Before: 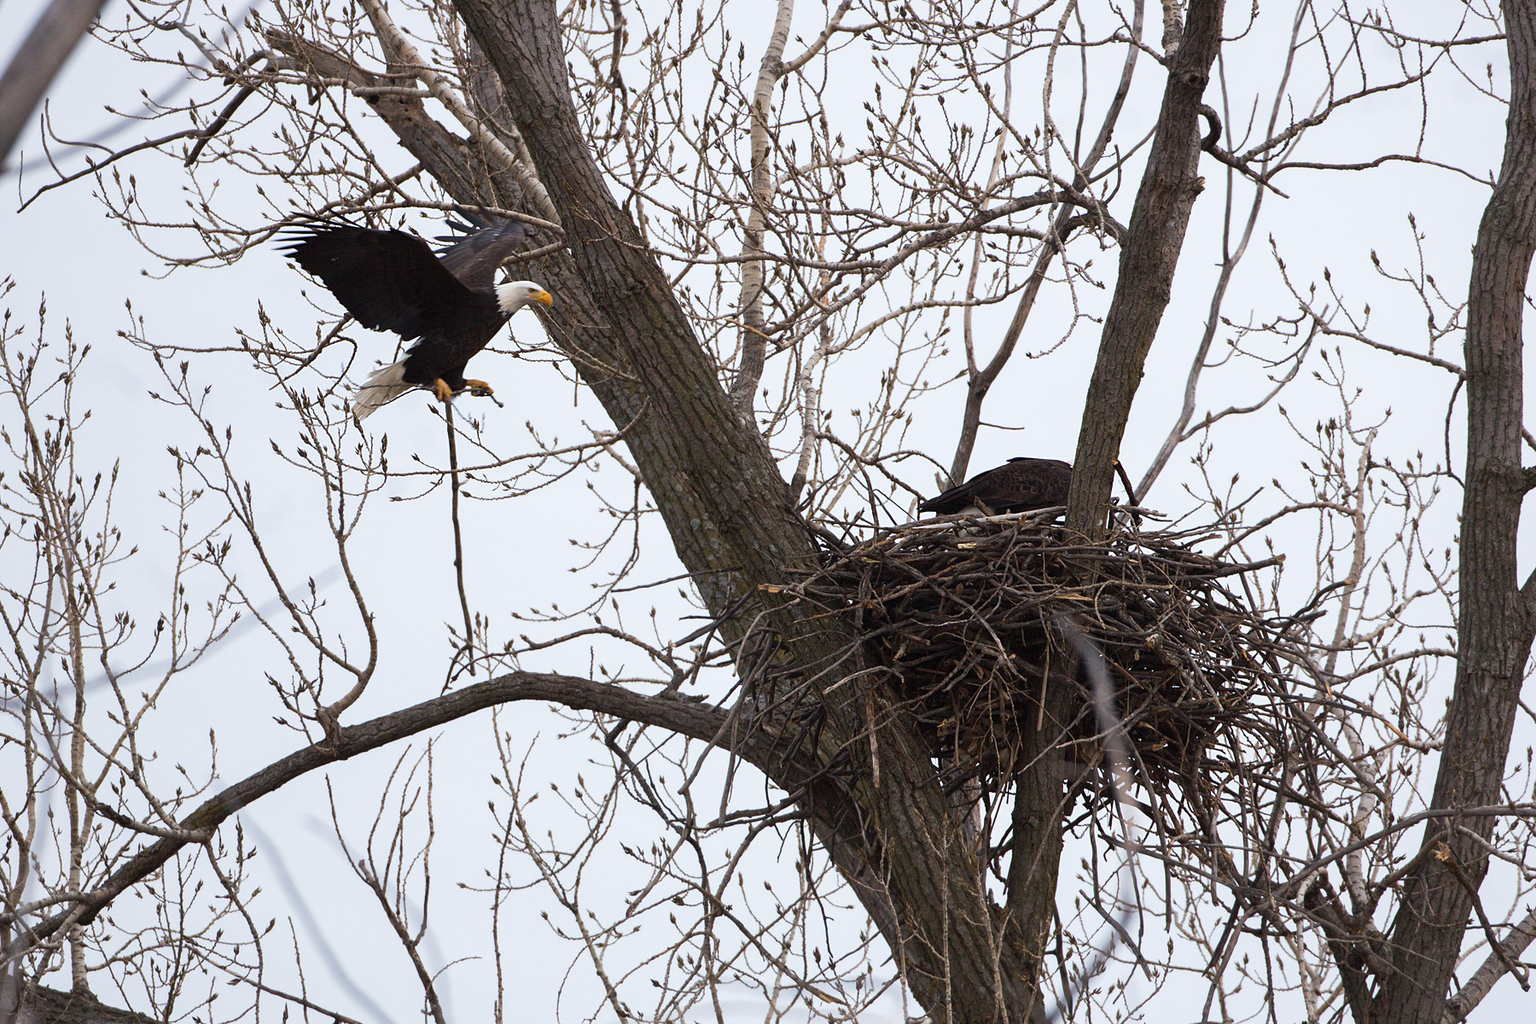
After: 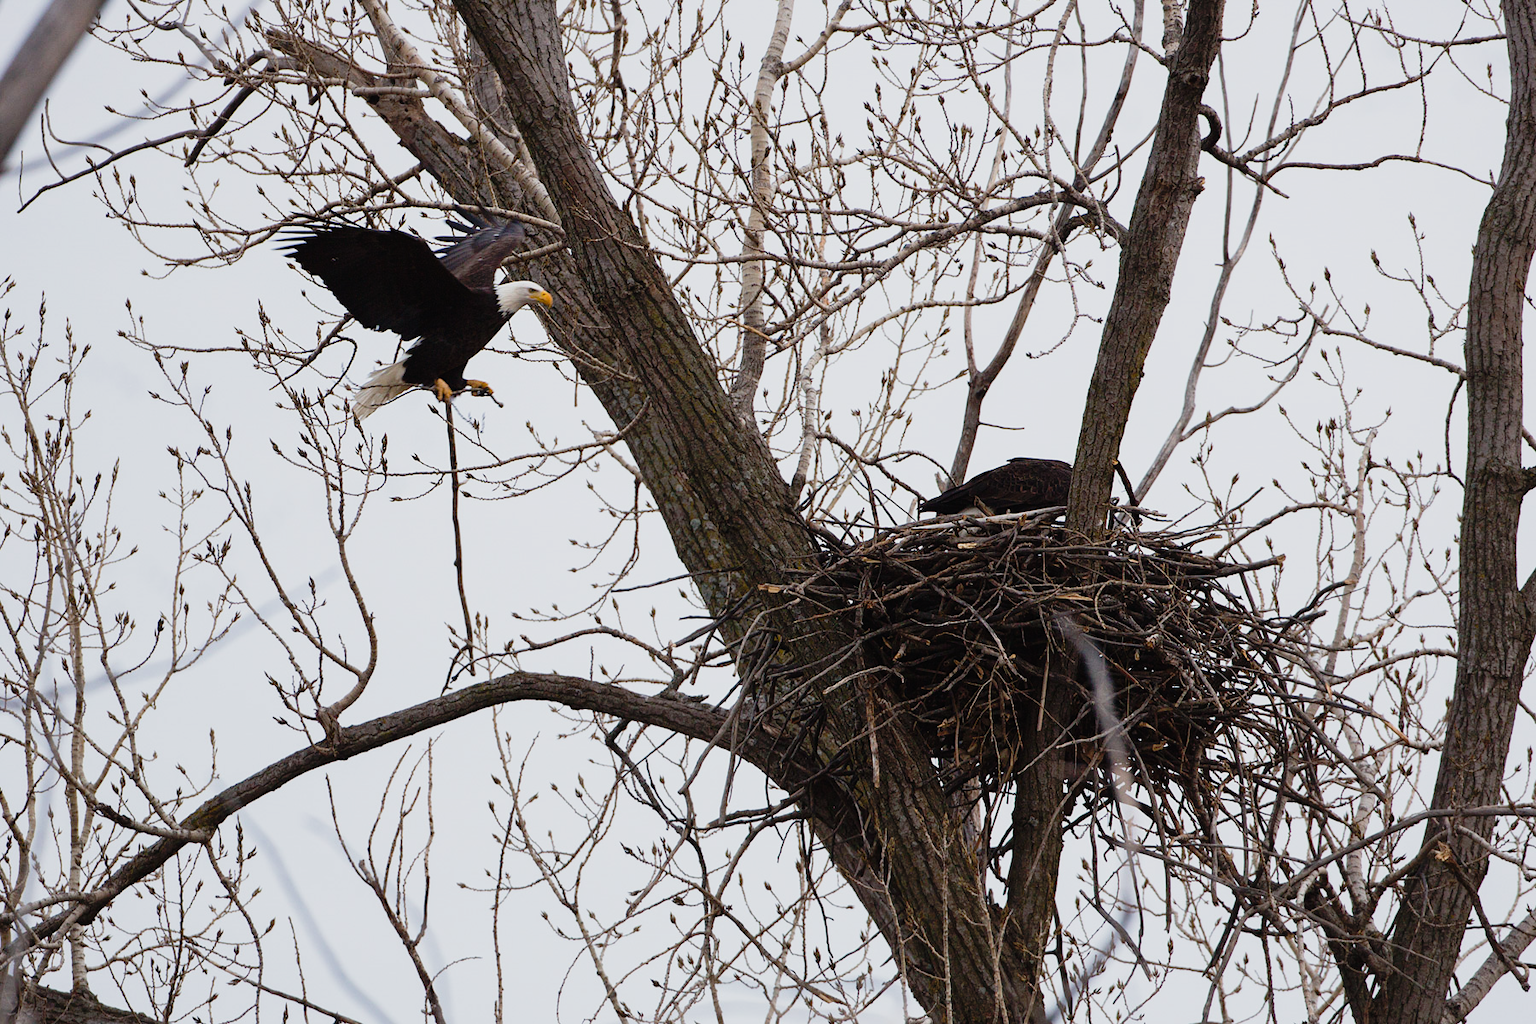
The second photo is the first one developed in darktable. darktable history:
tone curve: curves: ch0 [(0, 0.009) (0.105, 0.054) (0.195, 0.132) (0.289, 0.278) (0.384, 0.391) (0.513, 0.53) (0.66, 0.667) (0.895, 0.863) (1, 0.919)]; ch1 [(0, 0) (0.161, 0.092) (0.35, 0.33) (0.403, 0.395) (0.456, 0.469) (0.502, 0.499) (0.519, 0.514) (0.576, 0.584) (0.642, 0.658) (0.701, 0.742) (1, 0.942)]; ch2 [(0, 0) (0.371, 0.362) (0.437, 0.437) (0.501, 0.5) (0.53, 0.528) (0.569, 0.564) (0.619, 0.58) (0.883, 0.752) (1, 0.929)], preserve colors none
